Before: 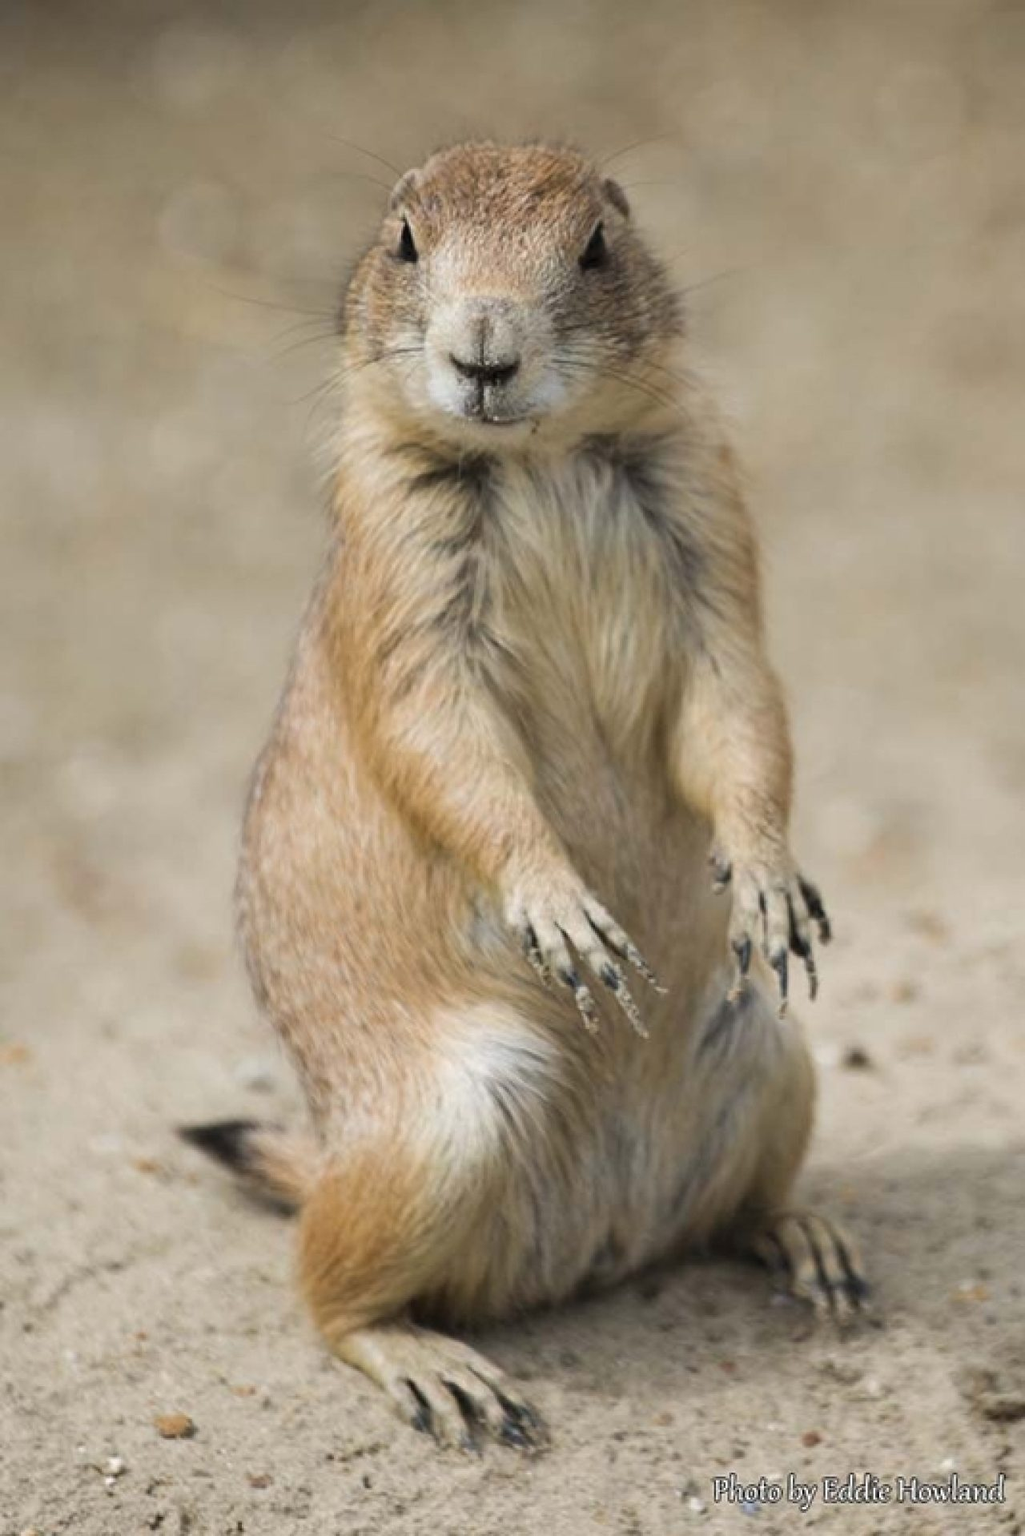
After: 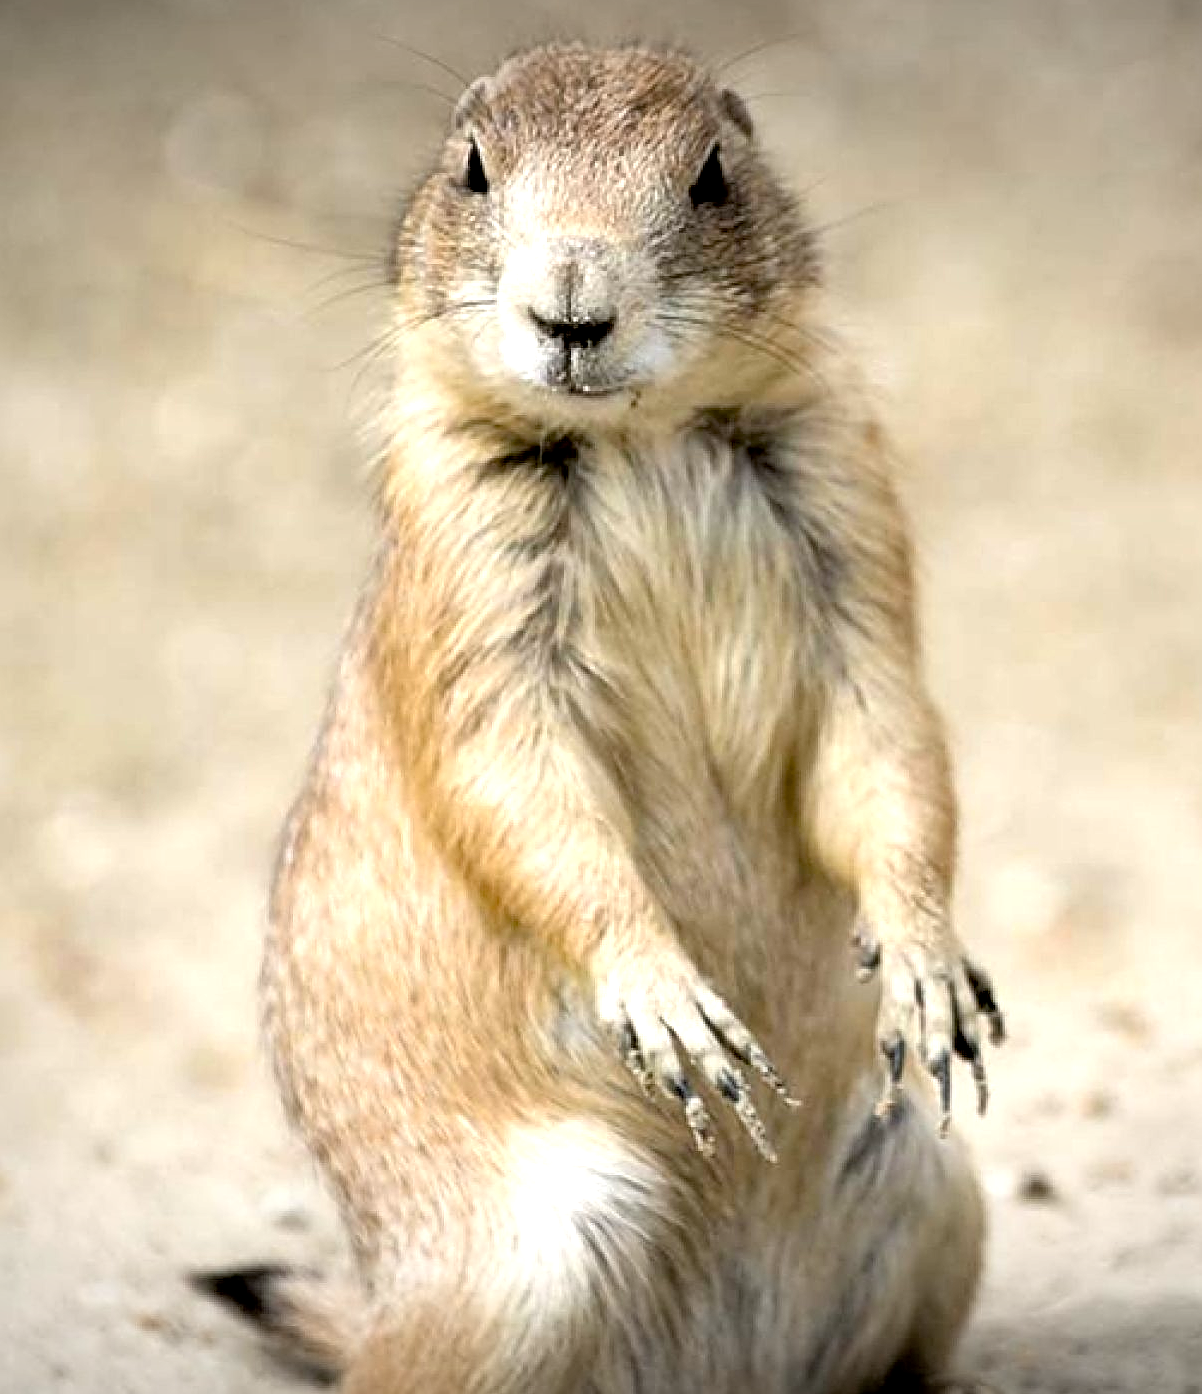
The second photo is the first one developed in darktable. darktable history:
tone equalizer: -8 EV -0.731 EV, -7 EV -0.704 EV, -6 EV -0.622 EV, -5 EV -0.398 EV, -3 EV 0.392 EV, -2 EV 0.6 EV, -1 EV 0.699 EV, +0 EV 0.755 EV, mask exposure compensation -0.485 EV
crop: left 2.603%, top 7.017%, right 3.455%, bottom 20.301%
vignetting: fall-off start 97.88%, fall-off radius 99.95%, width/height ratio 1.373
local contrast: mode bilateral grid, contrast 20, coarseness 49, detail 119%, midtone range 0.2
haze removal: strength -0.107, compatibility mode true, adaptive false
sharpen: amount 0.595
exposure: black level correction 0.025, exposure 0.182 EV, compensate highlight preservation false
color balance rgb: perceptual saturation grading › global saturation 1.04%, perceptual saturation grading › highlights -1.472%, perceptual saturation grading › mid-tones 4.1%, perceptual saturation grading › shadows 7.215%, global vibrance 9.544%
